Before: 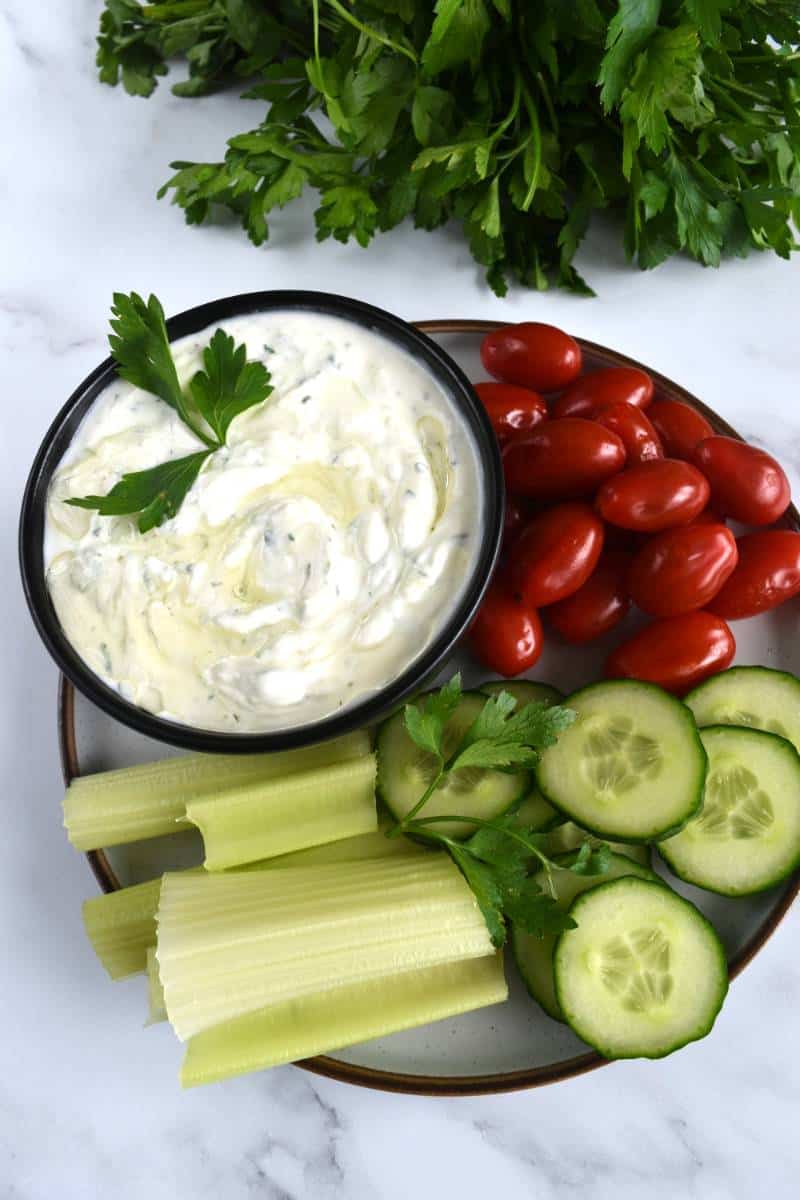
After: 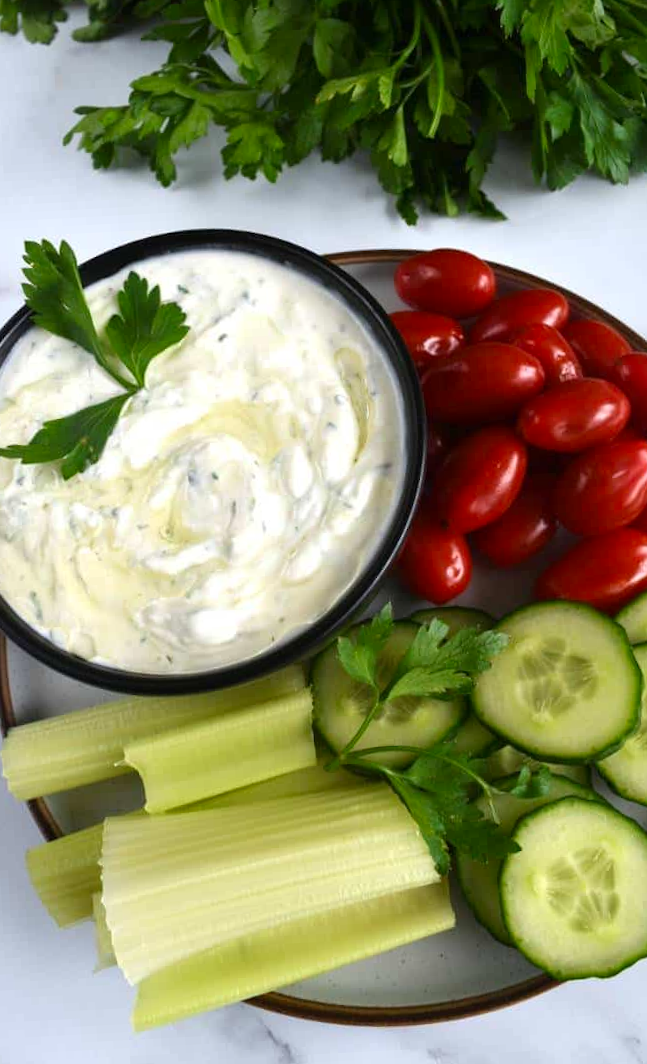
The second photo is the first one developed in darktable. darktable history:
crop and rotate: left 9.597%, right 10.195%
contrast brightness saturation: saturation 0.1
rotate and perspective: rotation -3°, crop left 0.031, crop right 0.968, crop top 0.07, crop bottom 0.93
